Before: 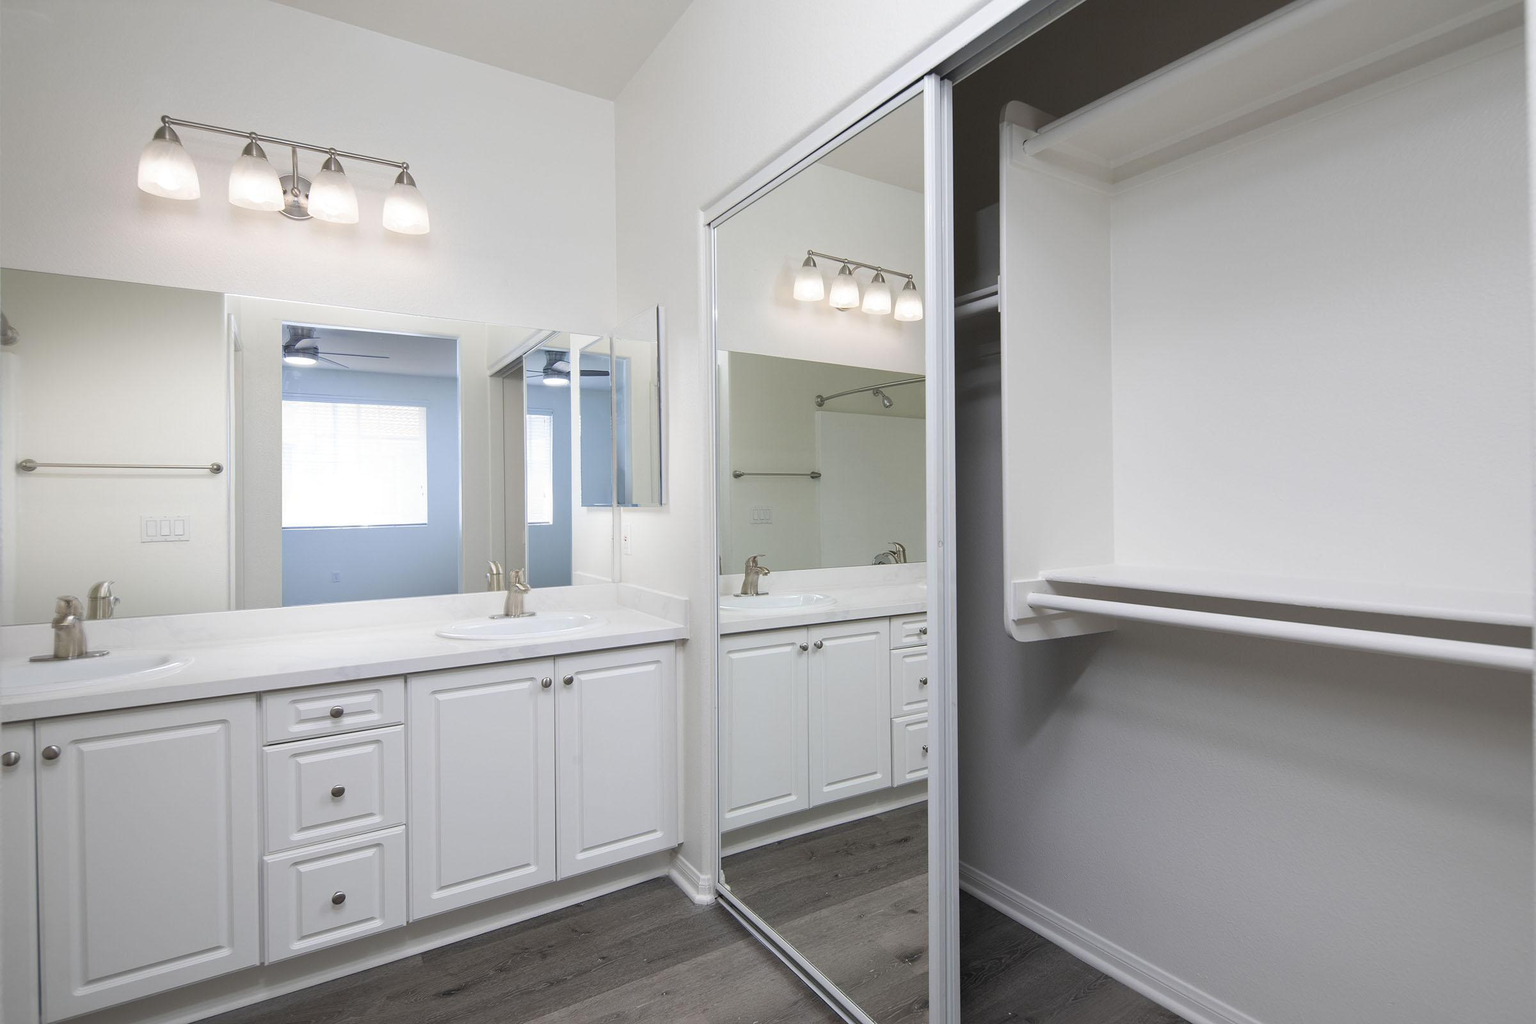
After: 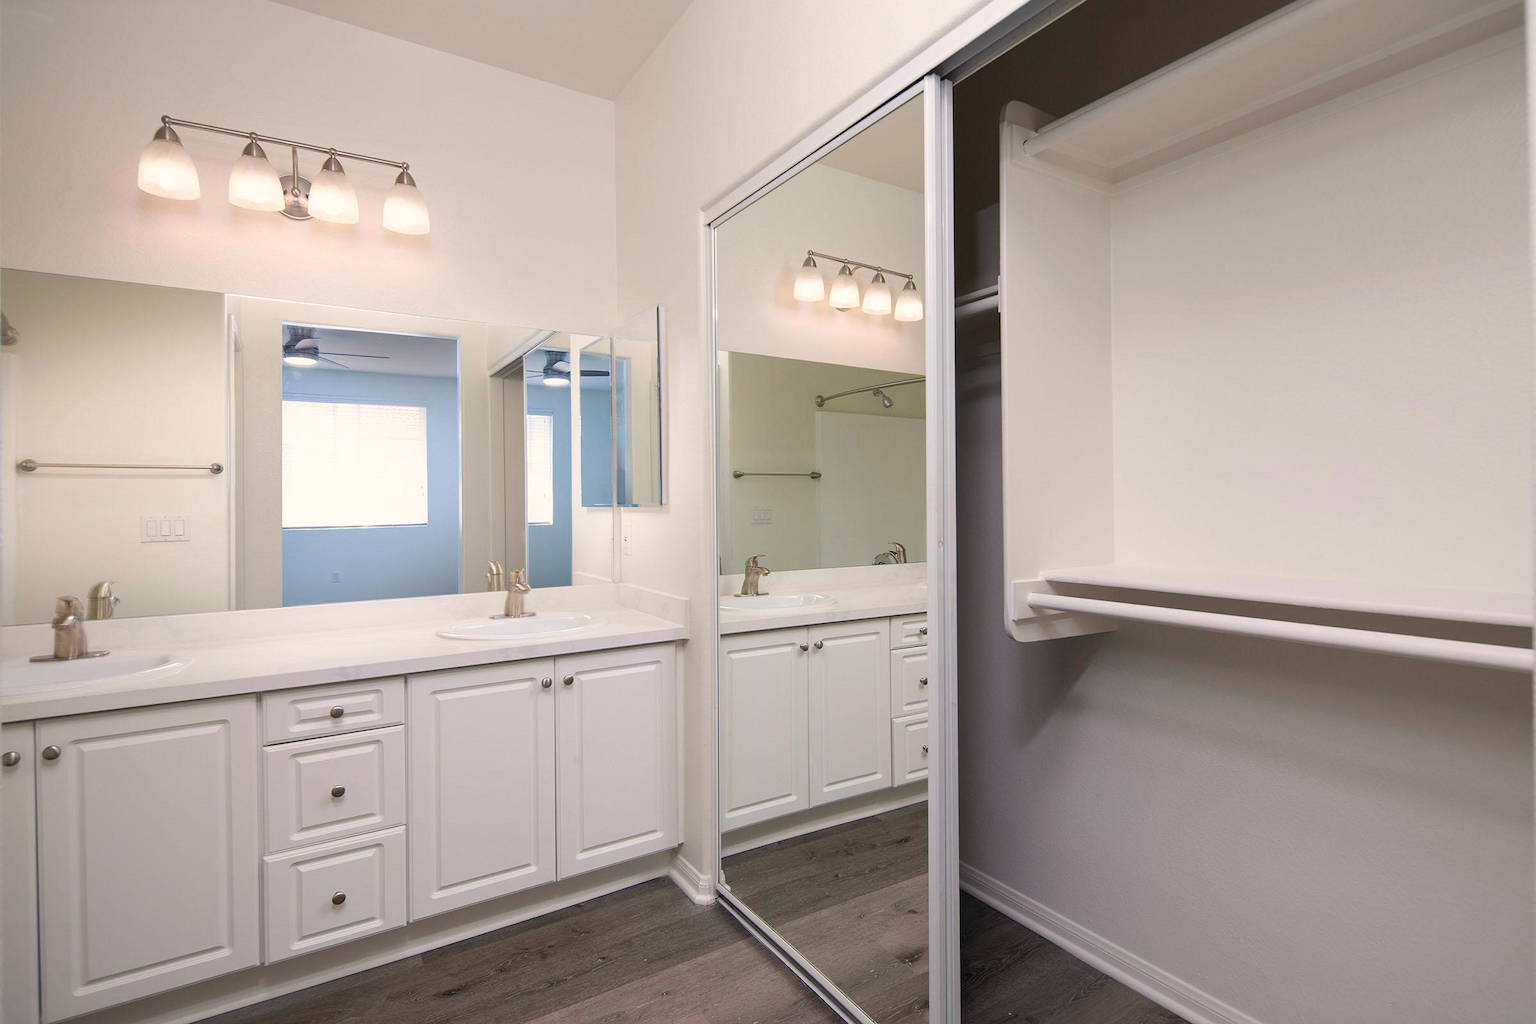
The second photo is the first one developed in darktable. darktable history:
vignetting: fall-off start 100.82%, brightness -0.281, dithering 8-bit output, unbound false
color balance rgb: shadows lift › chroma 1.044%, shadows lift › hue 242.07°, power › luminance -3.653%, power › chroma 0.554%, power › hue 40.32°, highlights gain › chroma 1.674%, highlights gain › hue 56.1°, perceptual saturation grading › global saturation 18.012%, global vibrance 20%
